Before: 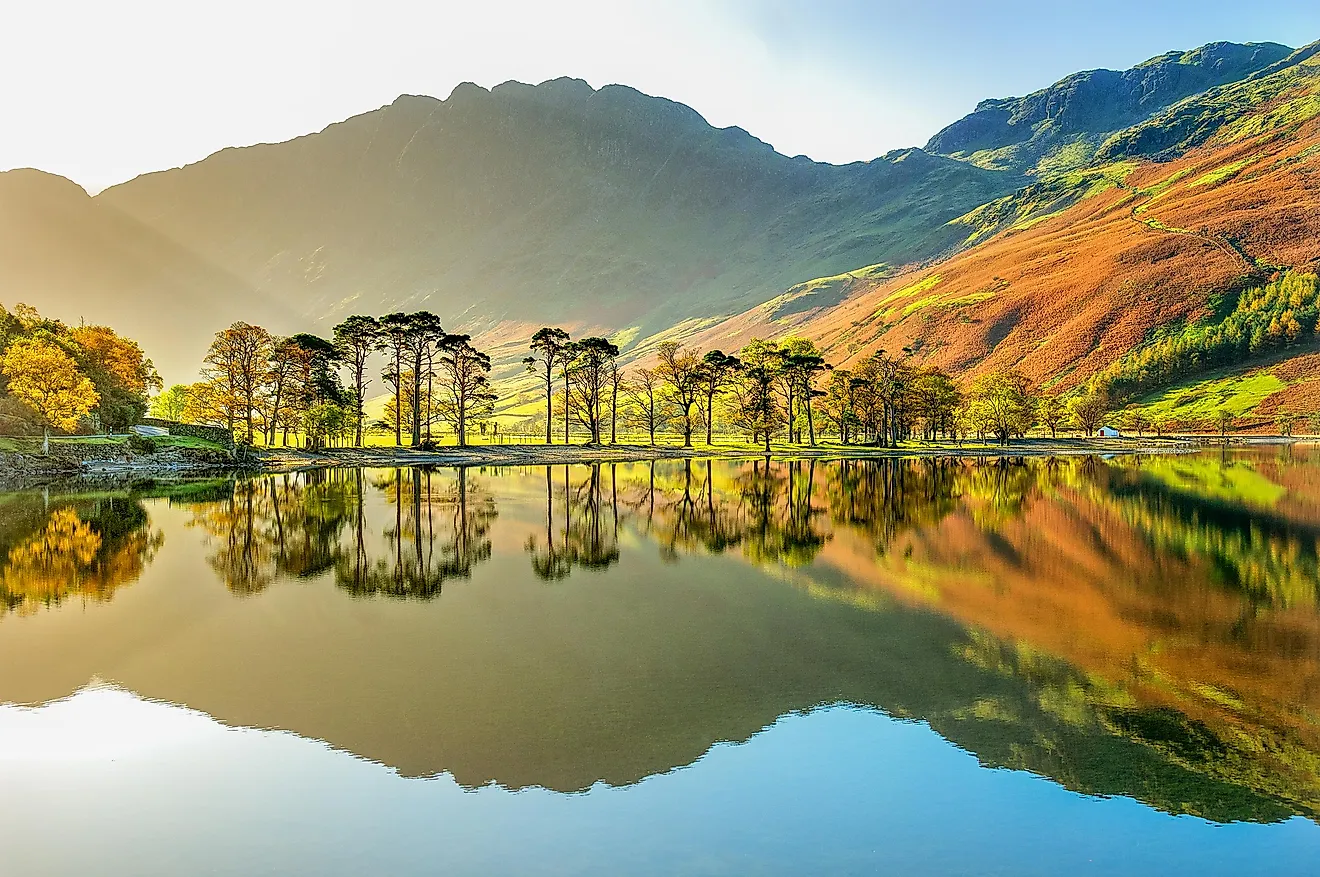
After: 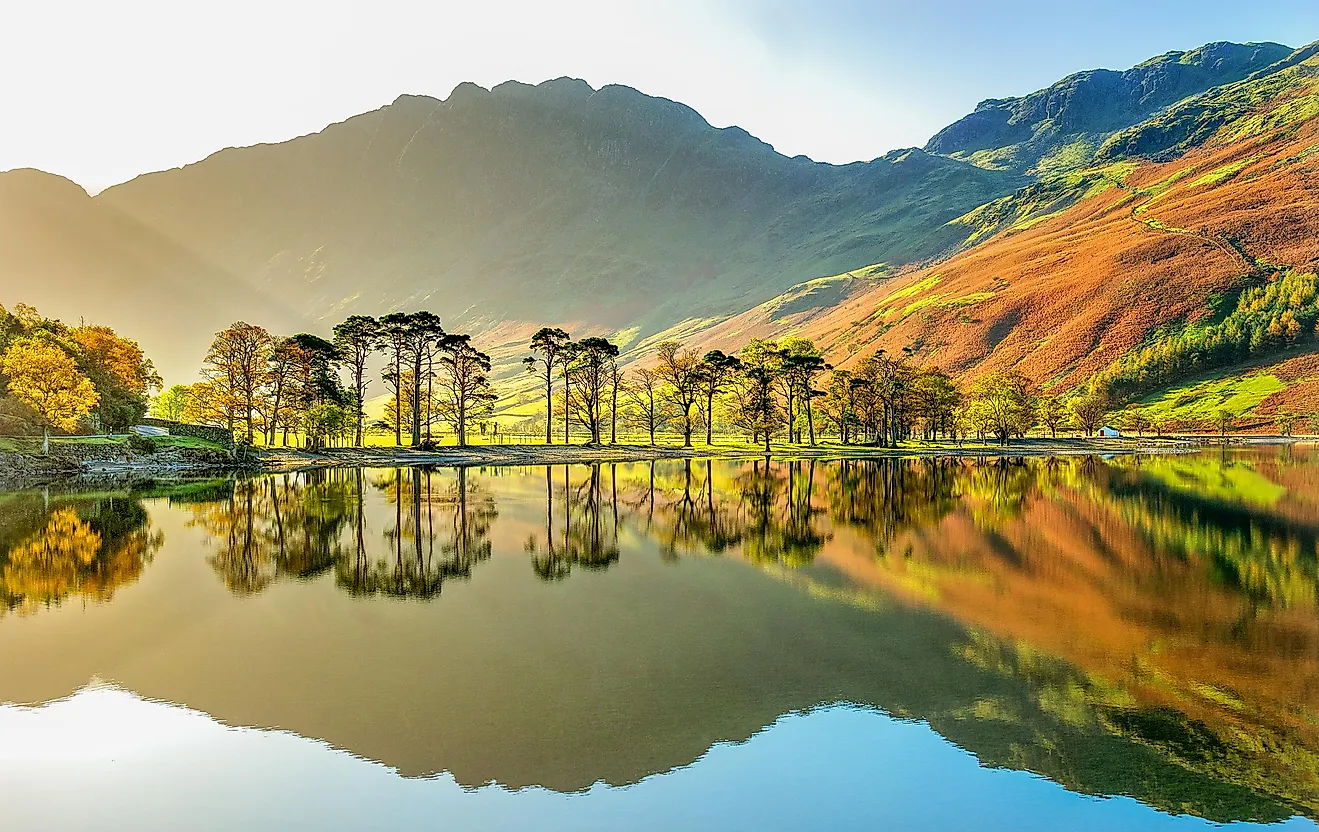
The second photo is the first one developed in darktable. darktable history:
tone equalizer: on, module defaults
crop and rotate: top 0%, bottom 5.097%
